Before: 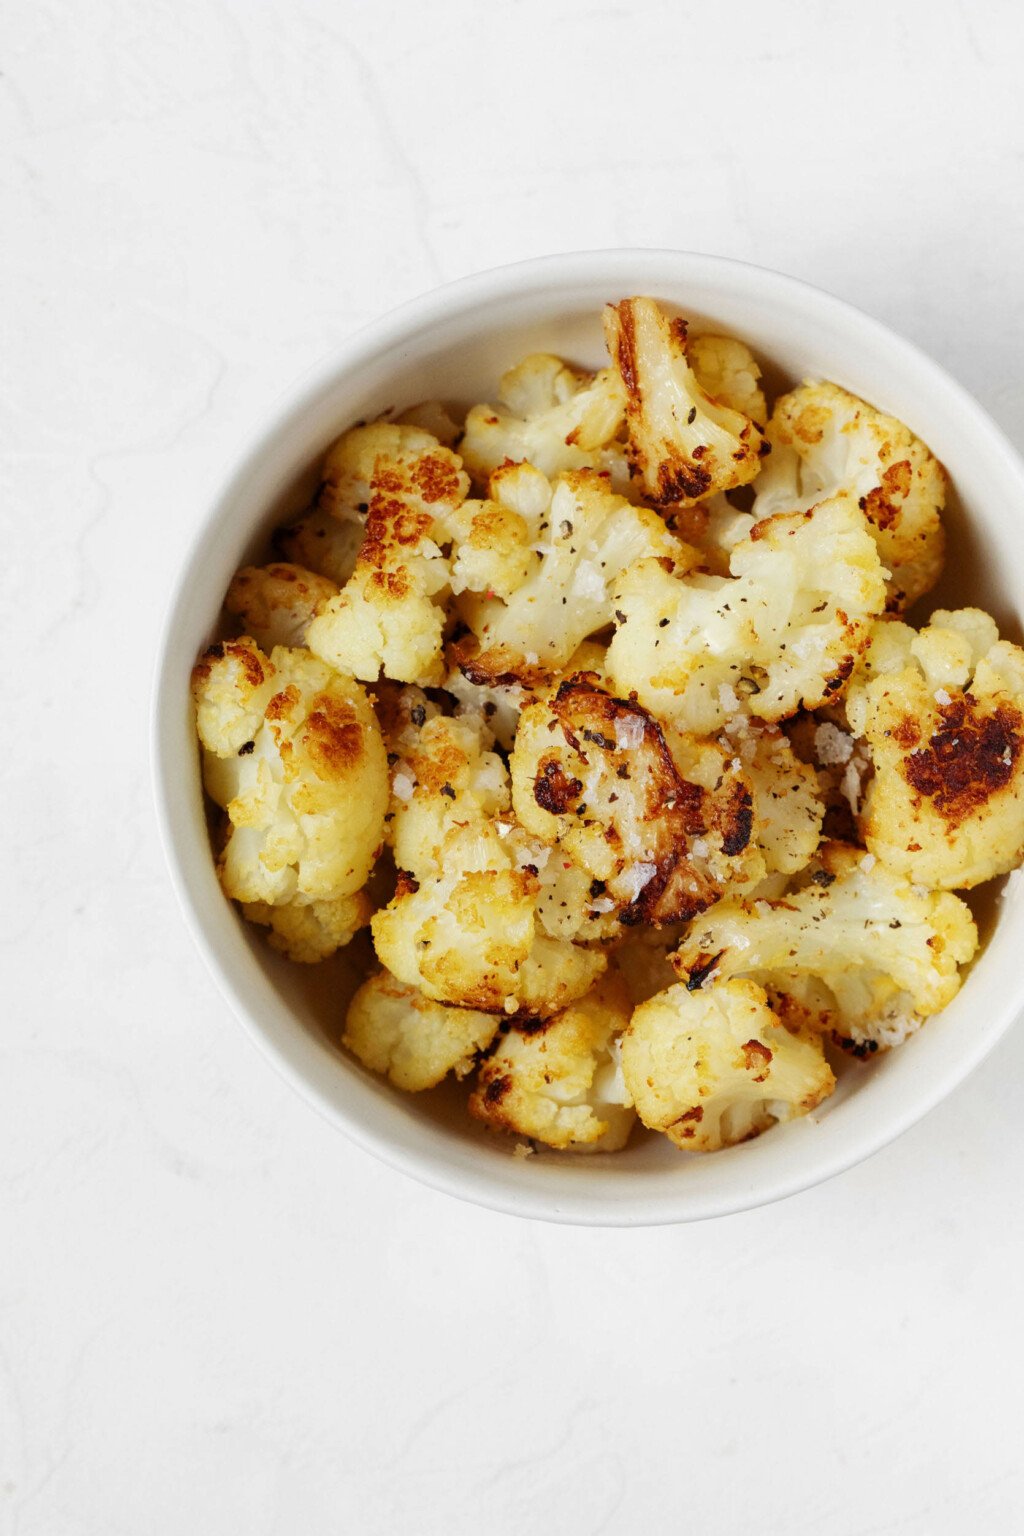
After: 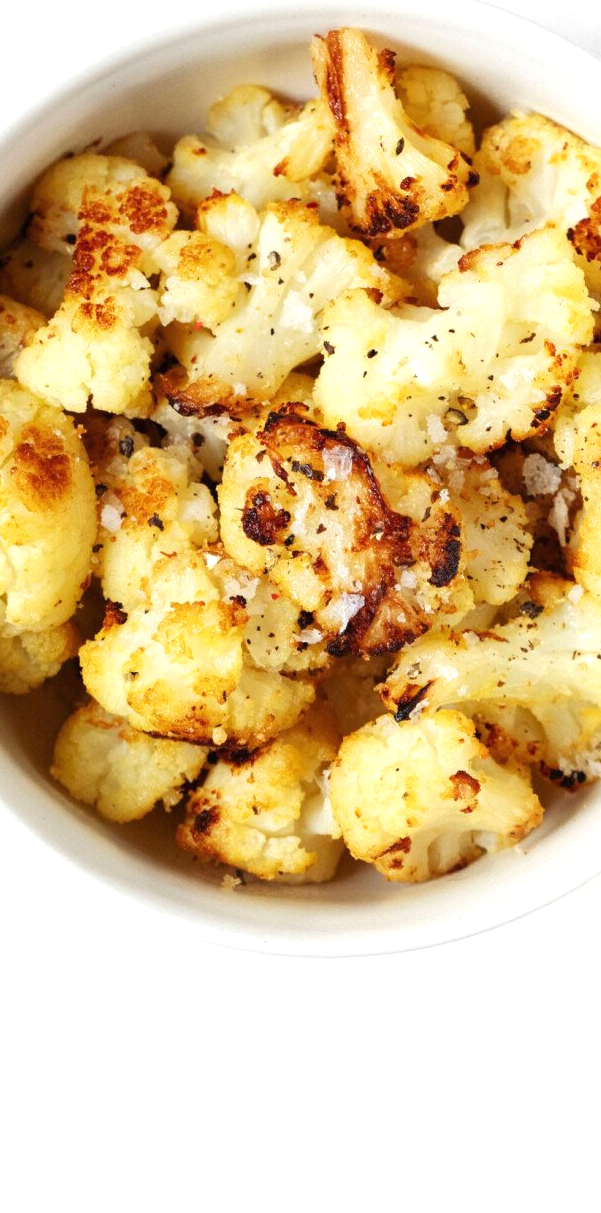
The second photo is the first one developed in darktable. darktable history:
crop and rotate: left 28.56%, top 17.577%, right 12.723%, bottom 3.446%
exposure: black level correction 0, exposure 0.5 EV, compensate highlight preservation false
